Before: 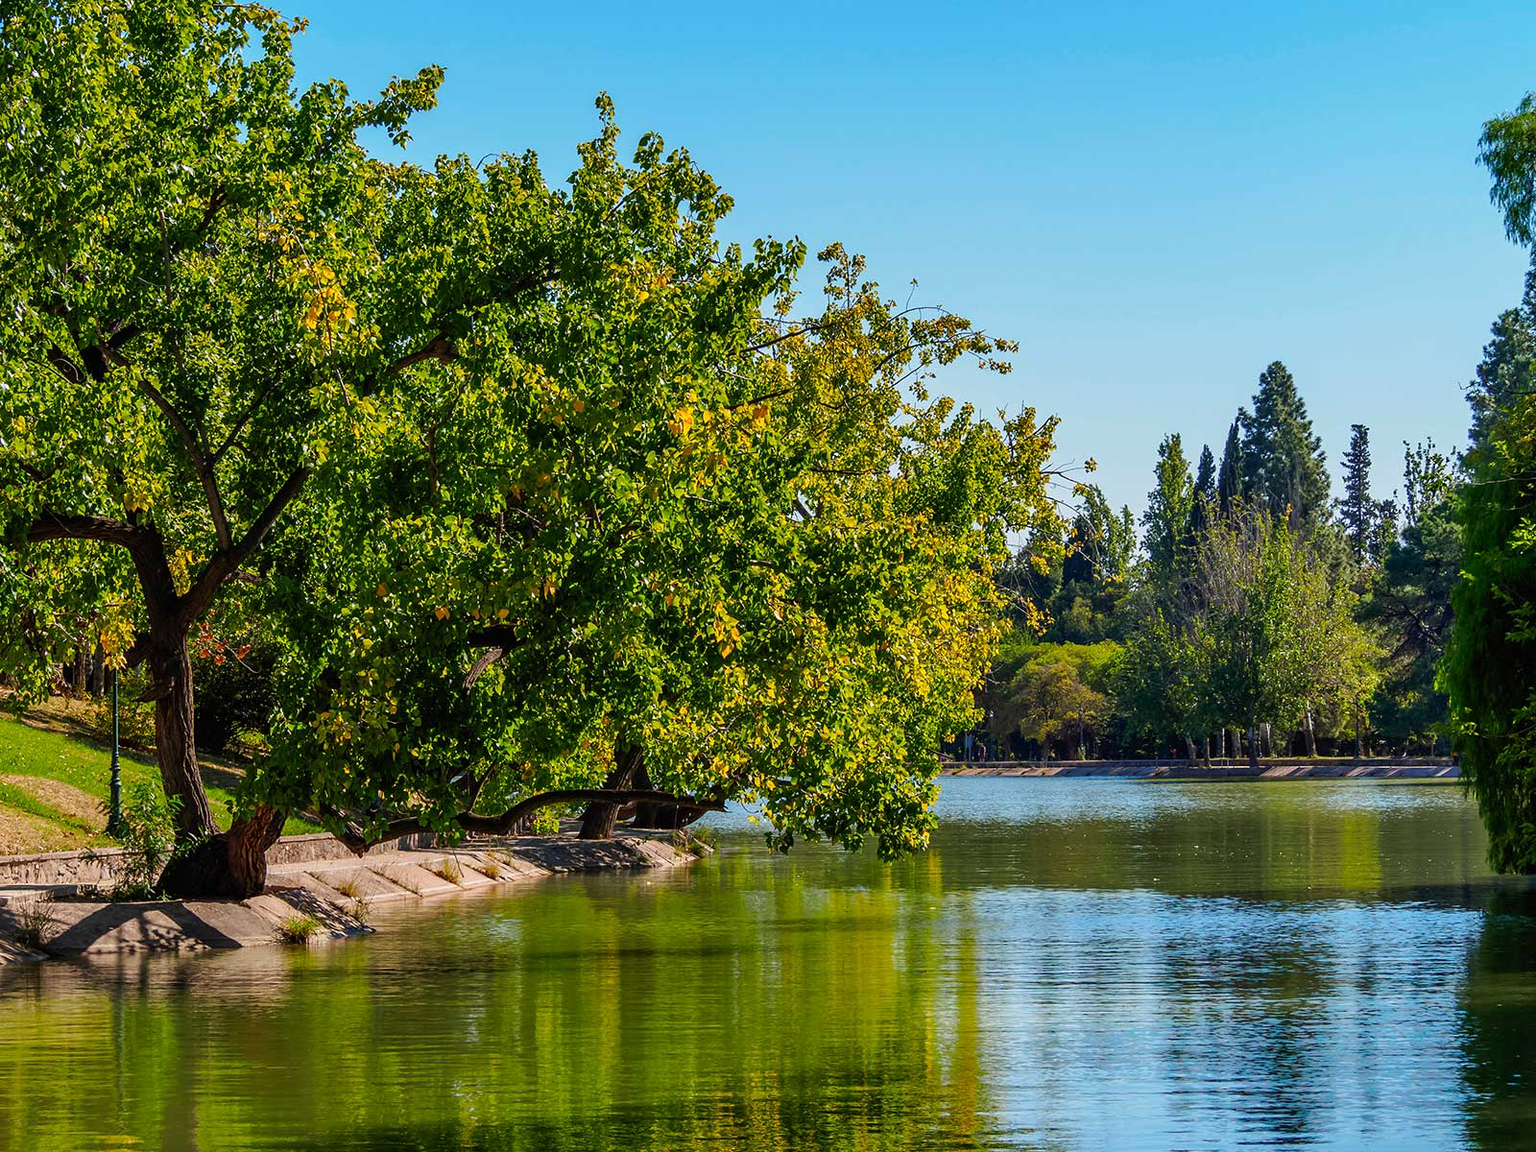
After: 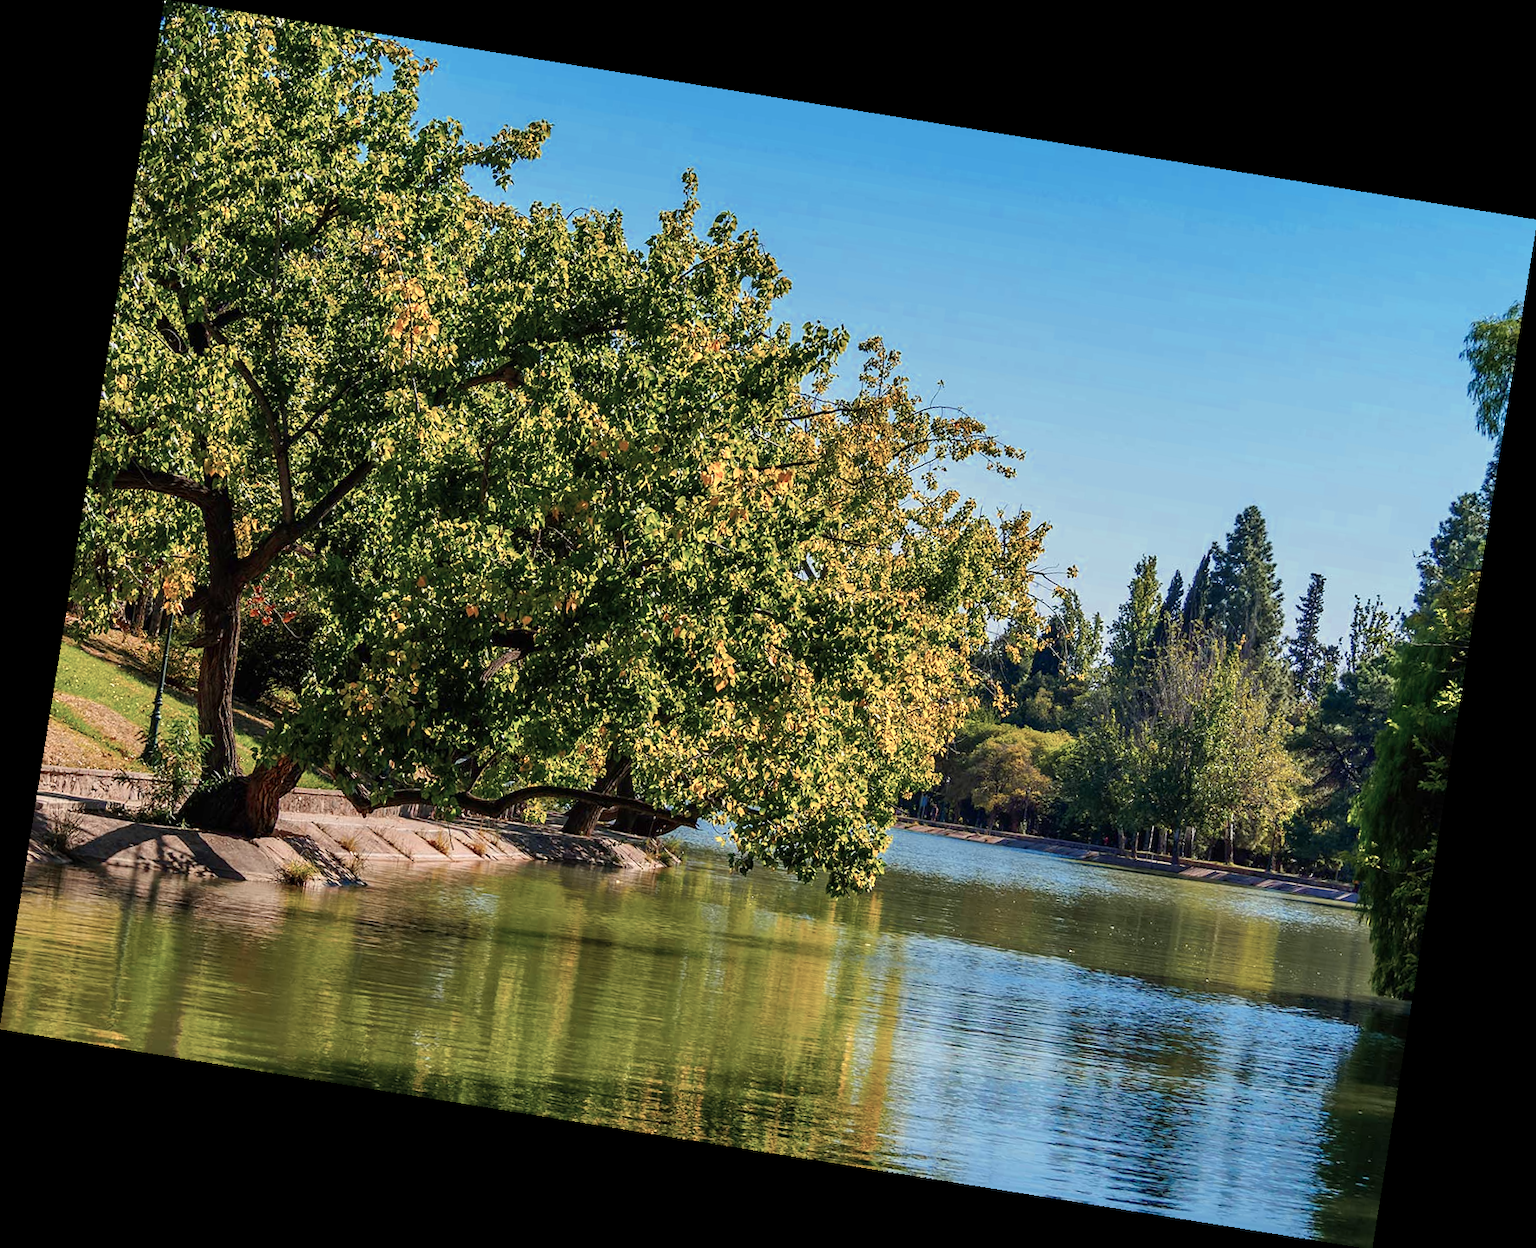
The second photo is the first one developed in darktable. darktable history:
rotate and perspective: rotation 9.12°, automatic cropping off
color zones: curves: ch0 [(0, 0.473) (0.001, 0.473) (0.226, 0.548) (0.4, 0.589) (0.525, 0.54) (0.728, 0.403) (0.999, 0.473) (1, 0.473)]; ch1 [(0, 0.619) (0.001, 0.619) (0.234, 0.388) (0.4, 0.372) (0.528, 0.422) (0.732, 0.53) (0.999, 0.619) (1, 0.619)]; ch2 [(0, 0.547) (0.001, 0.547) (0.226, 0.45) (0.4, 0.525) (0.525, 0.585) (0.8, 0.511) (0.999, 0.547) (1, 0.547)]
